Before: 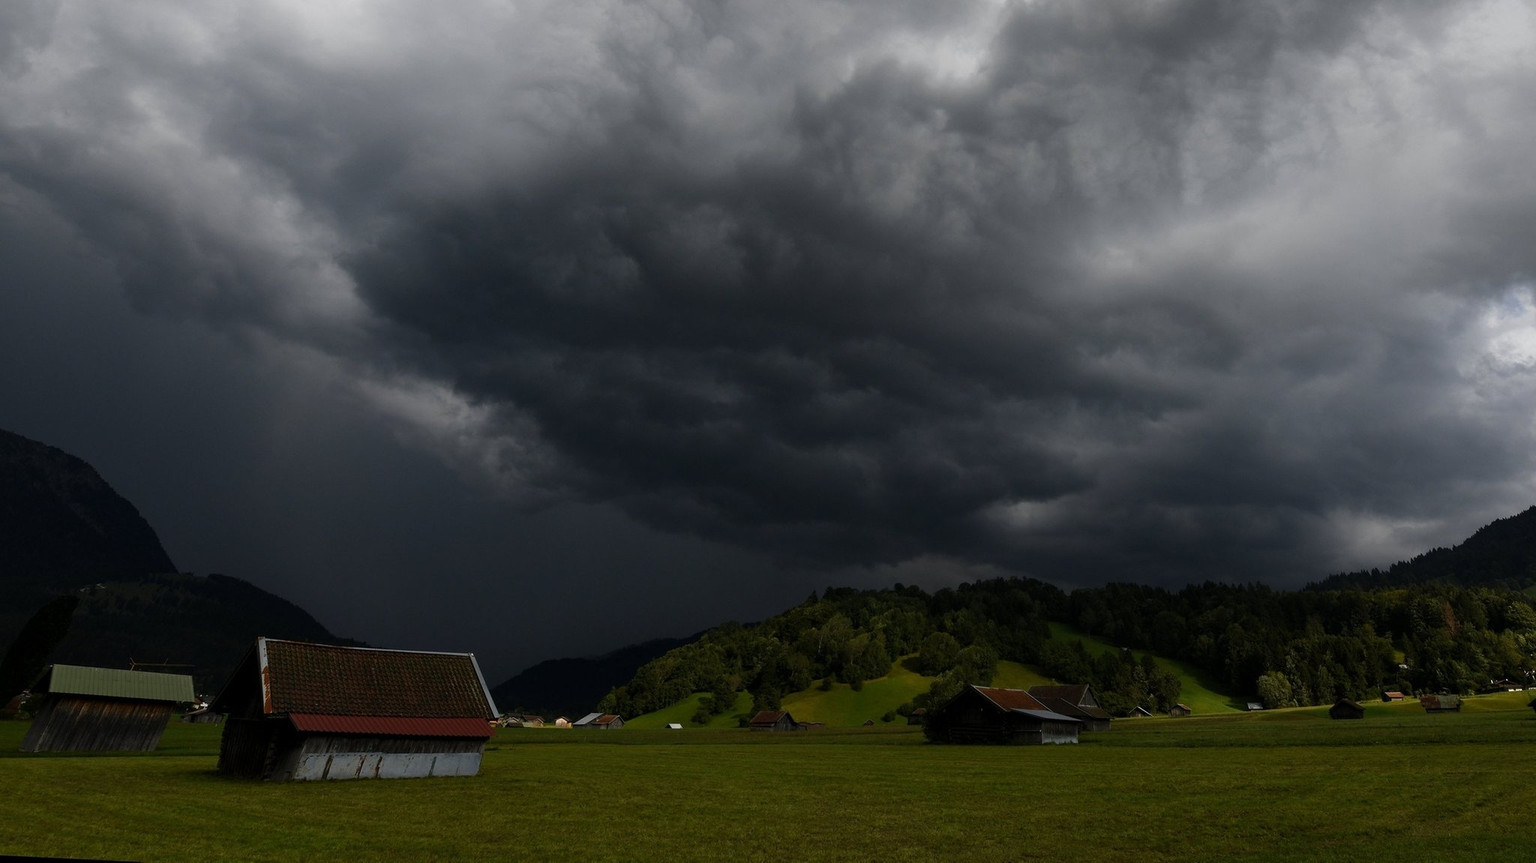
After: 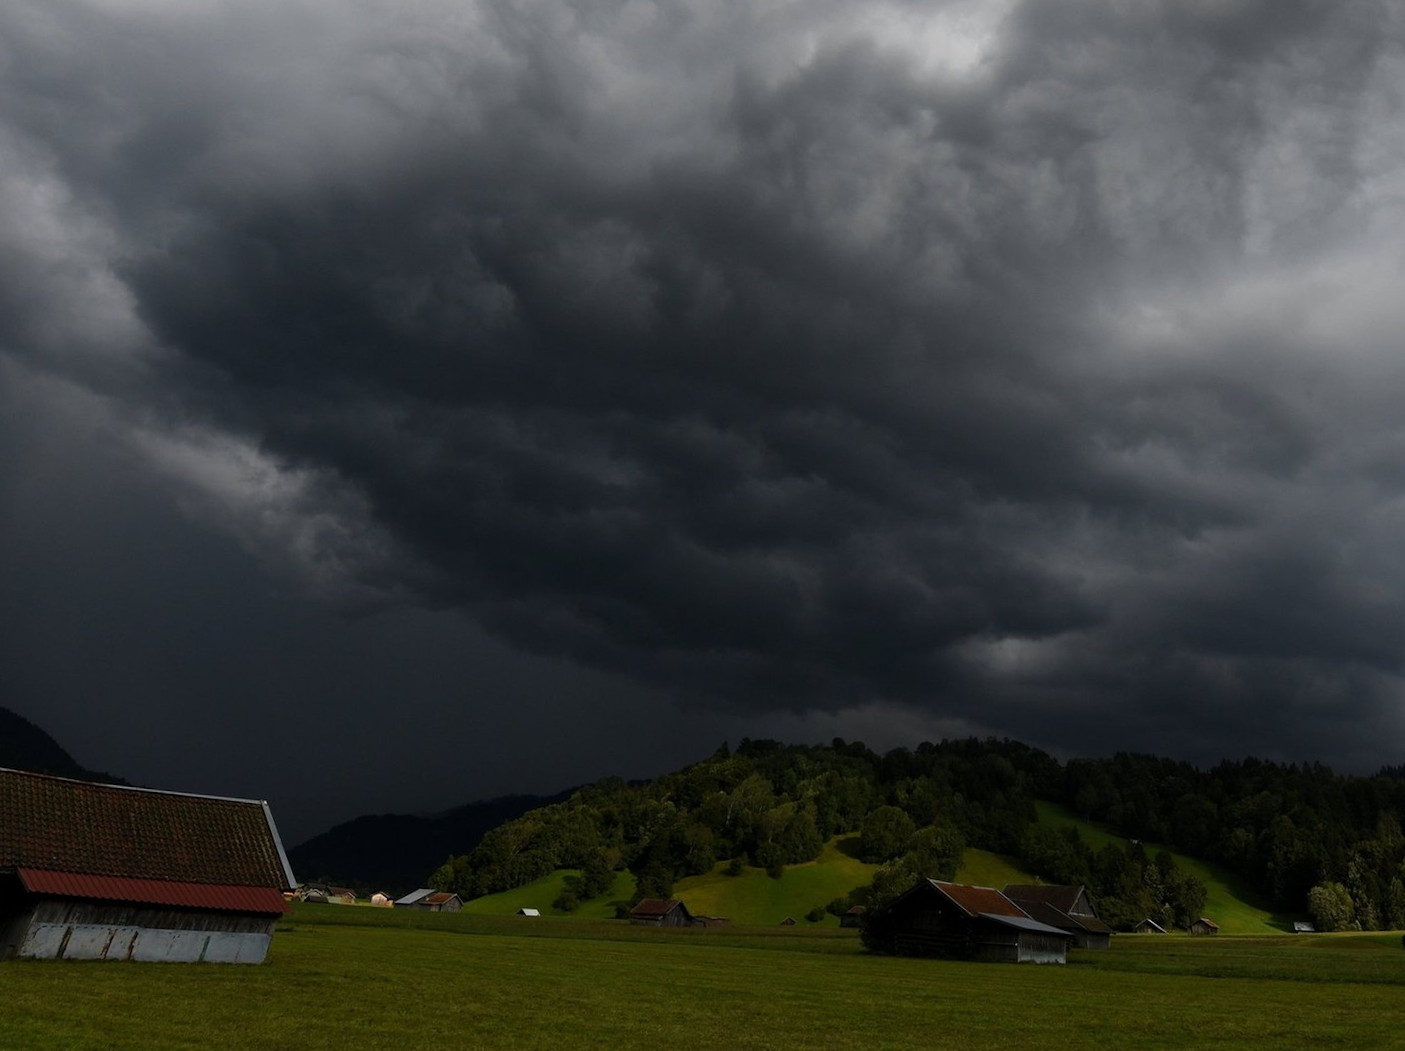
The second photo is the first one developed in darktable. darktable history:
crop and rotate: angle -3.06°, left 13.982%, top 0.016%, right 10.973%, bottom 0.082%
